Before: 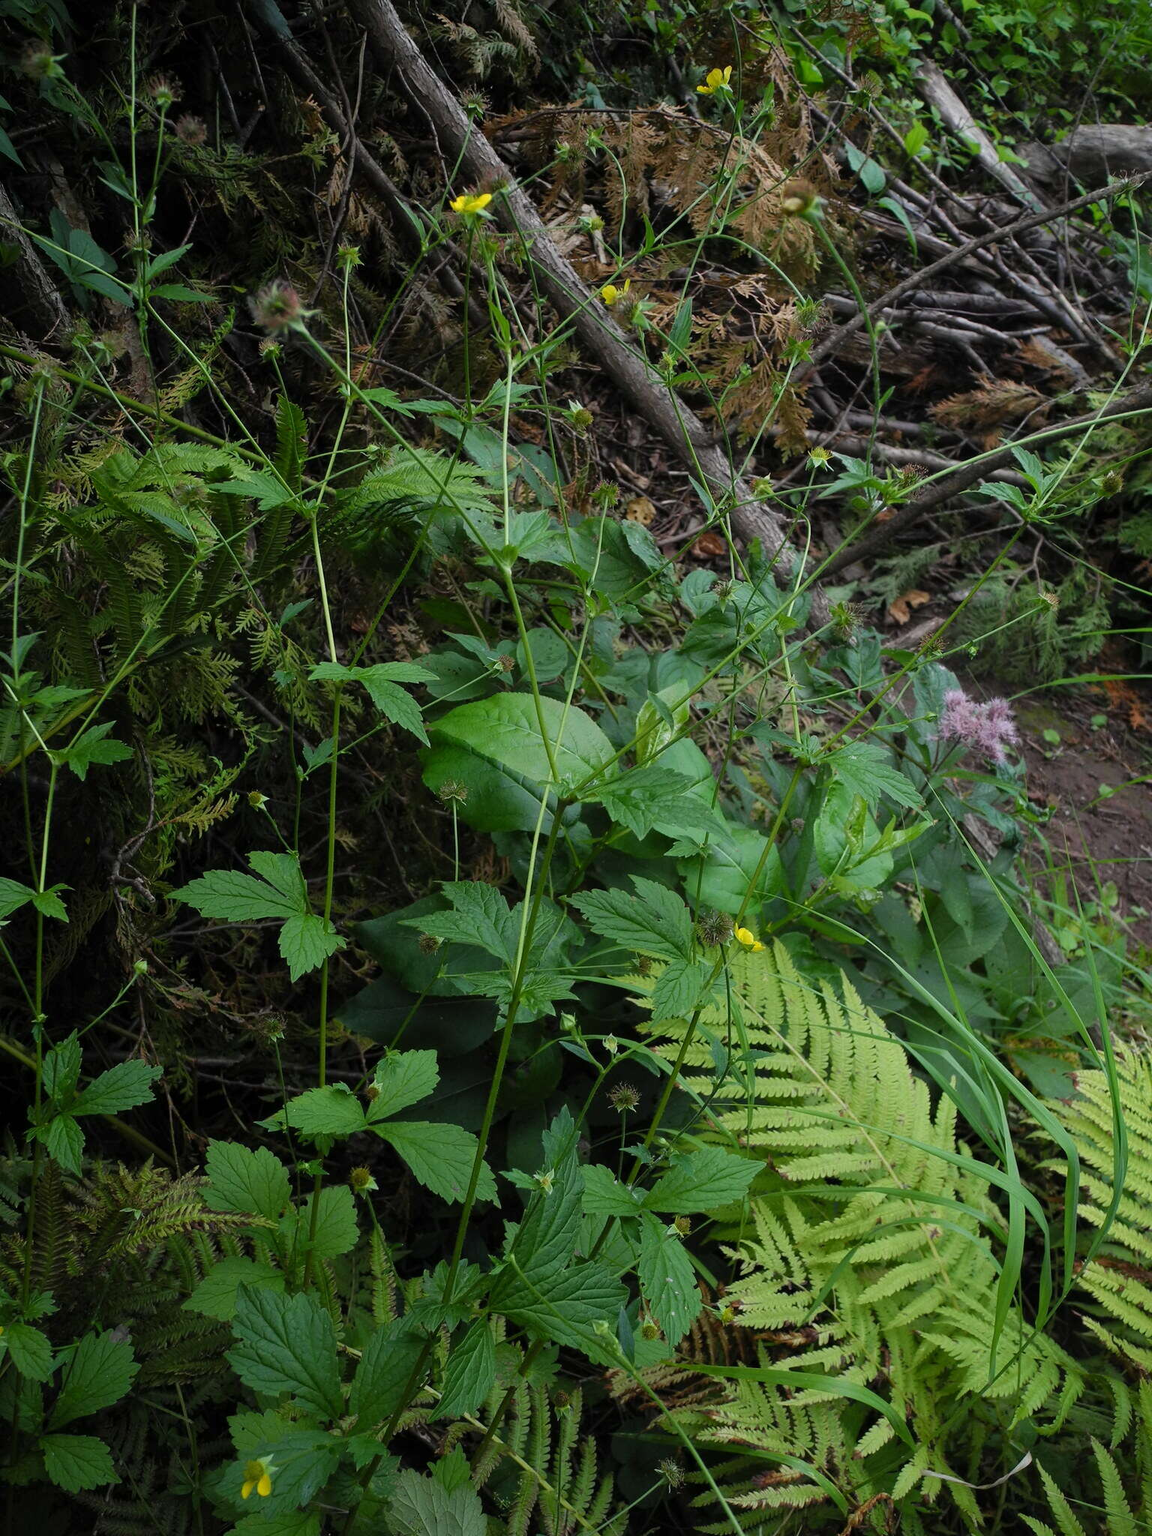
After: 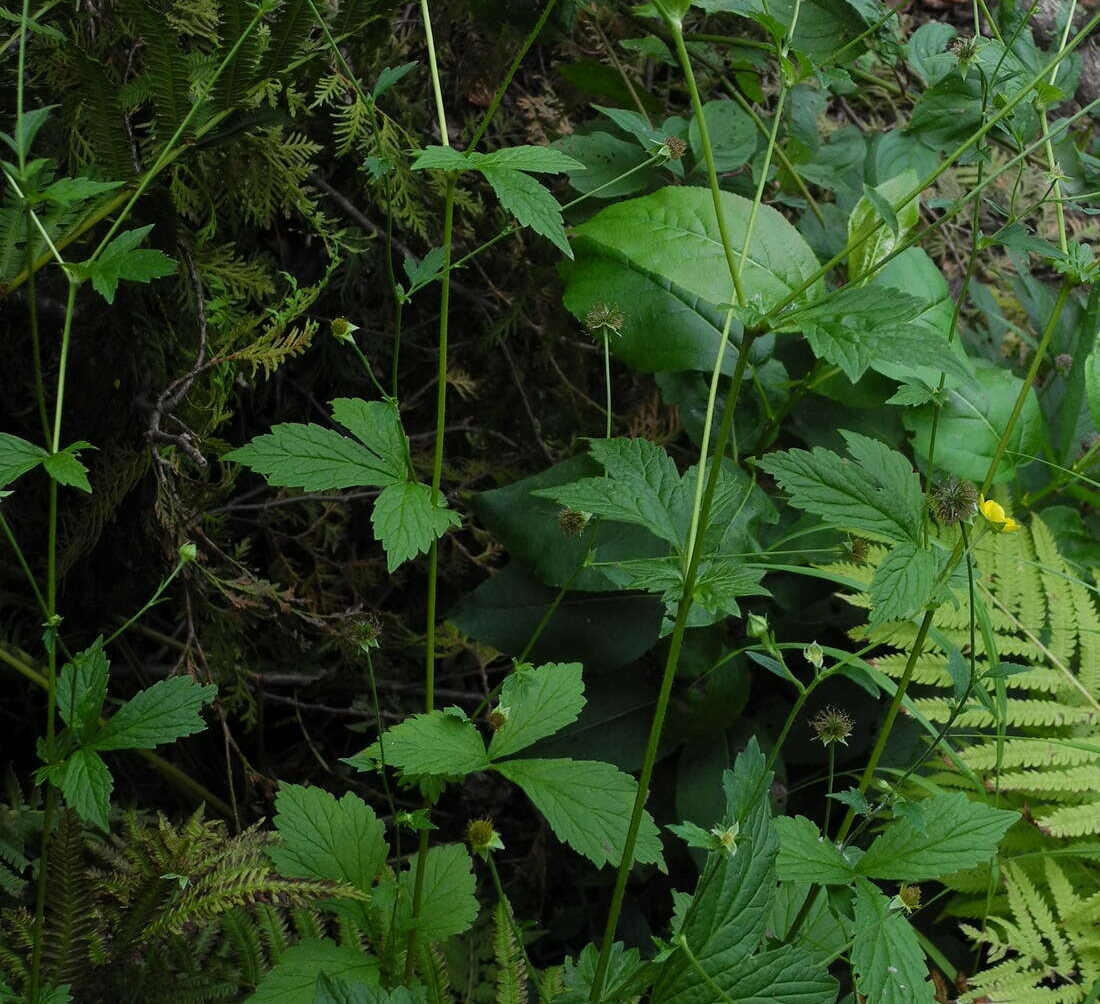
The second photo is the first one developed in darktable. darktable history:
crop: top 36.004%, right 28.217%, bottom 14.933%
